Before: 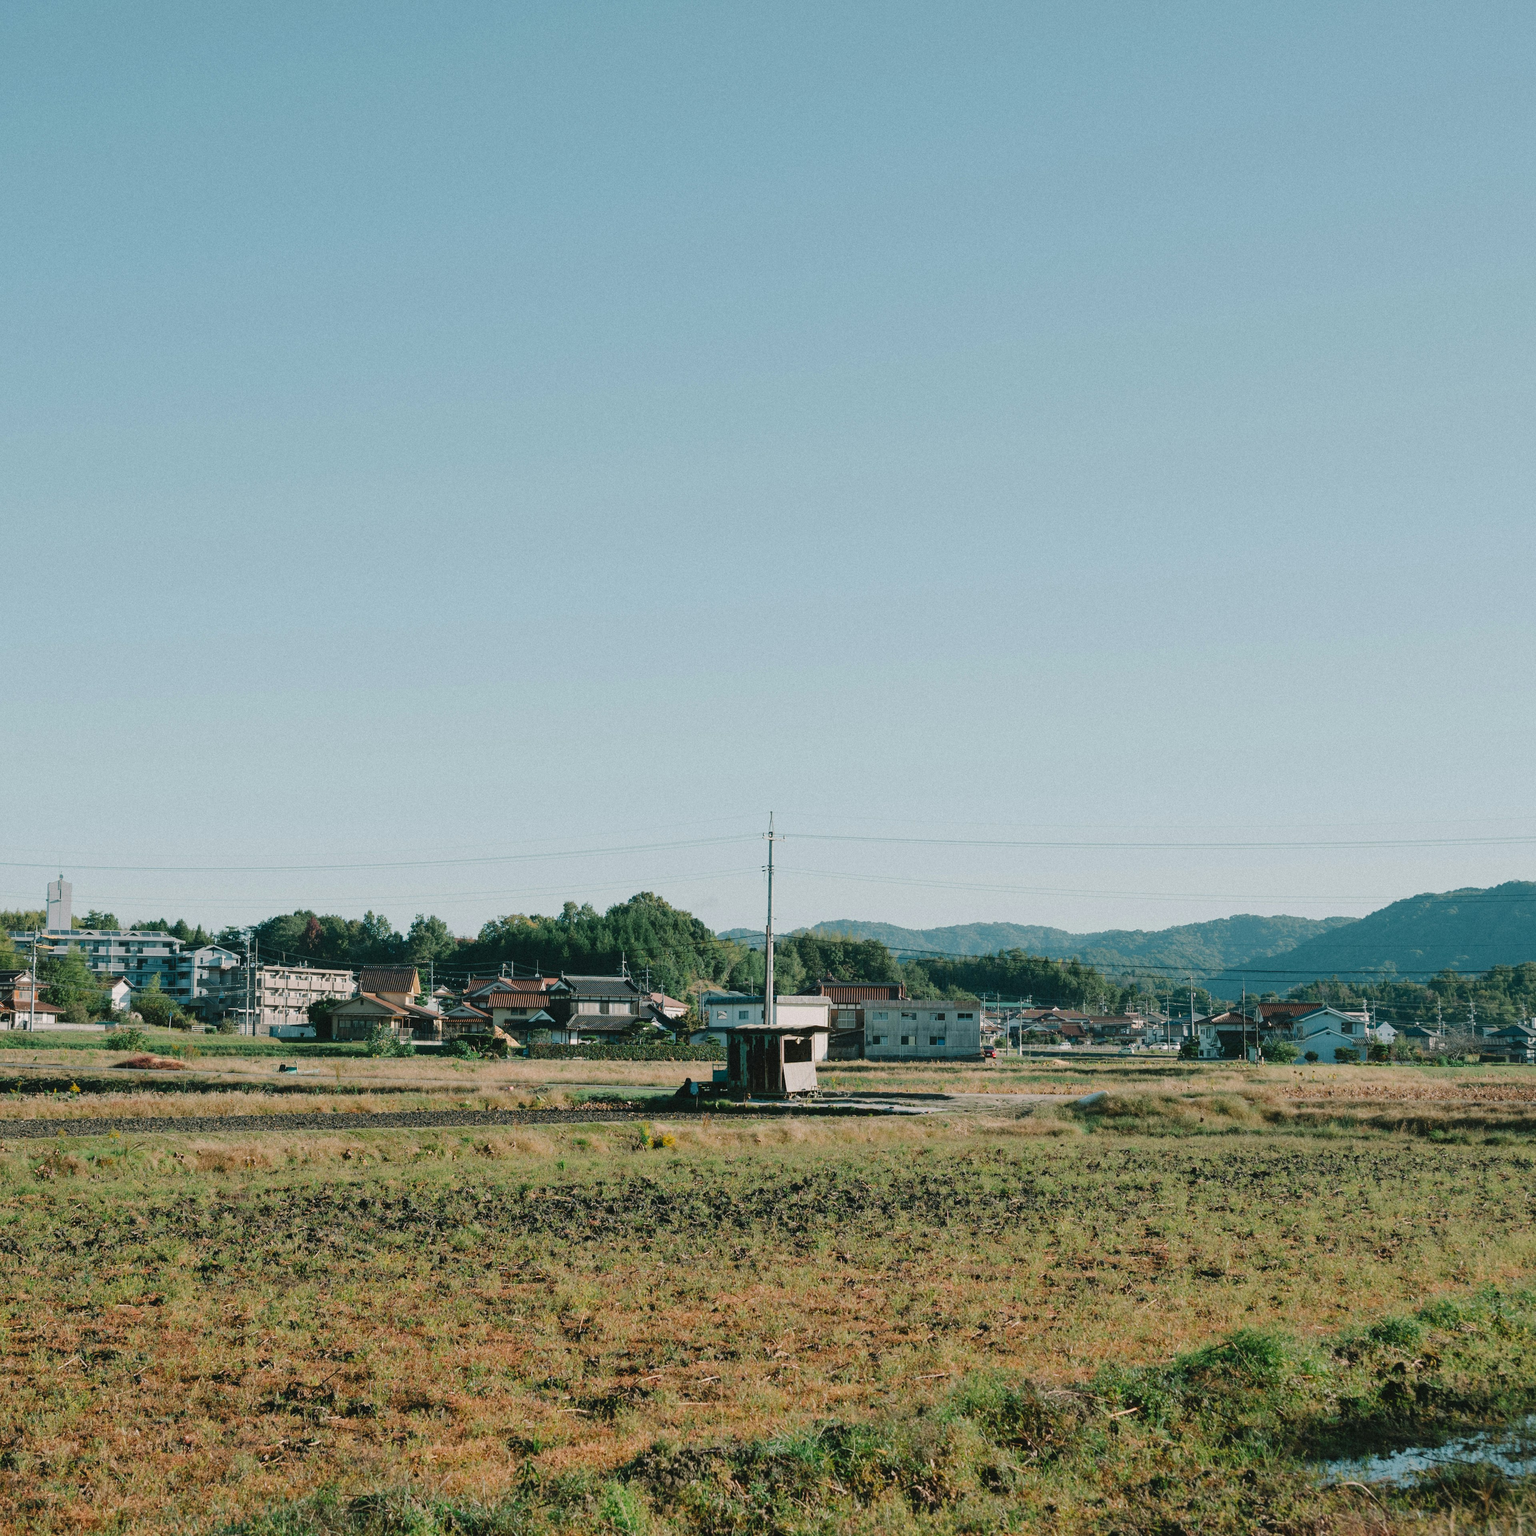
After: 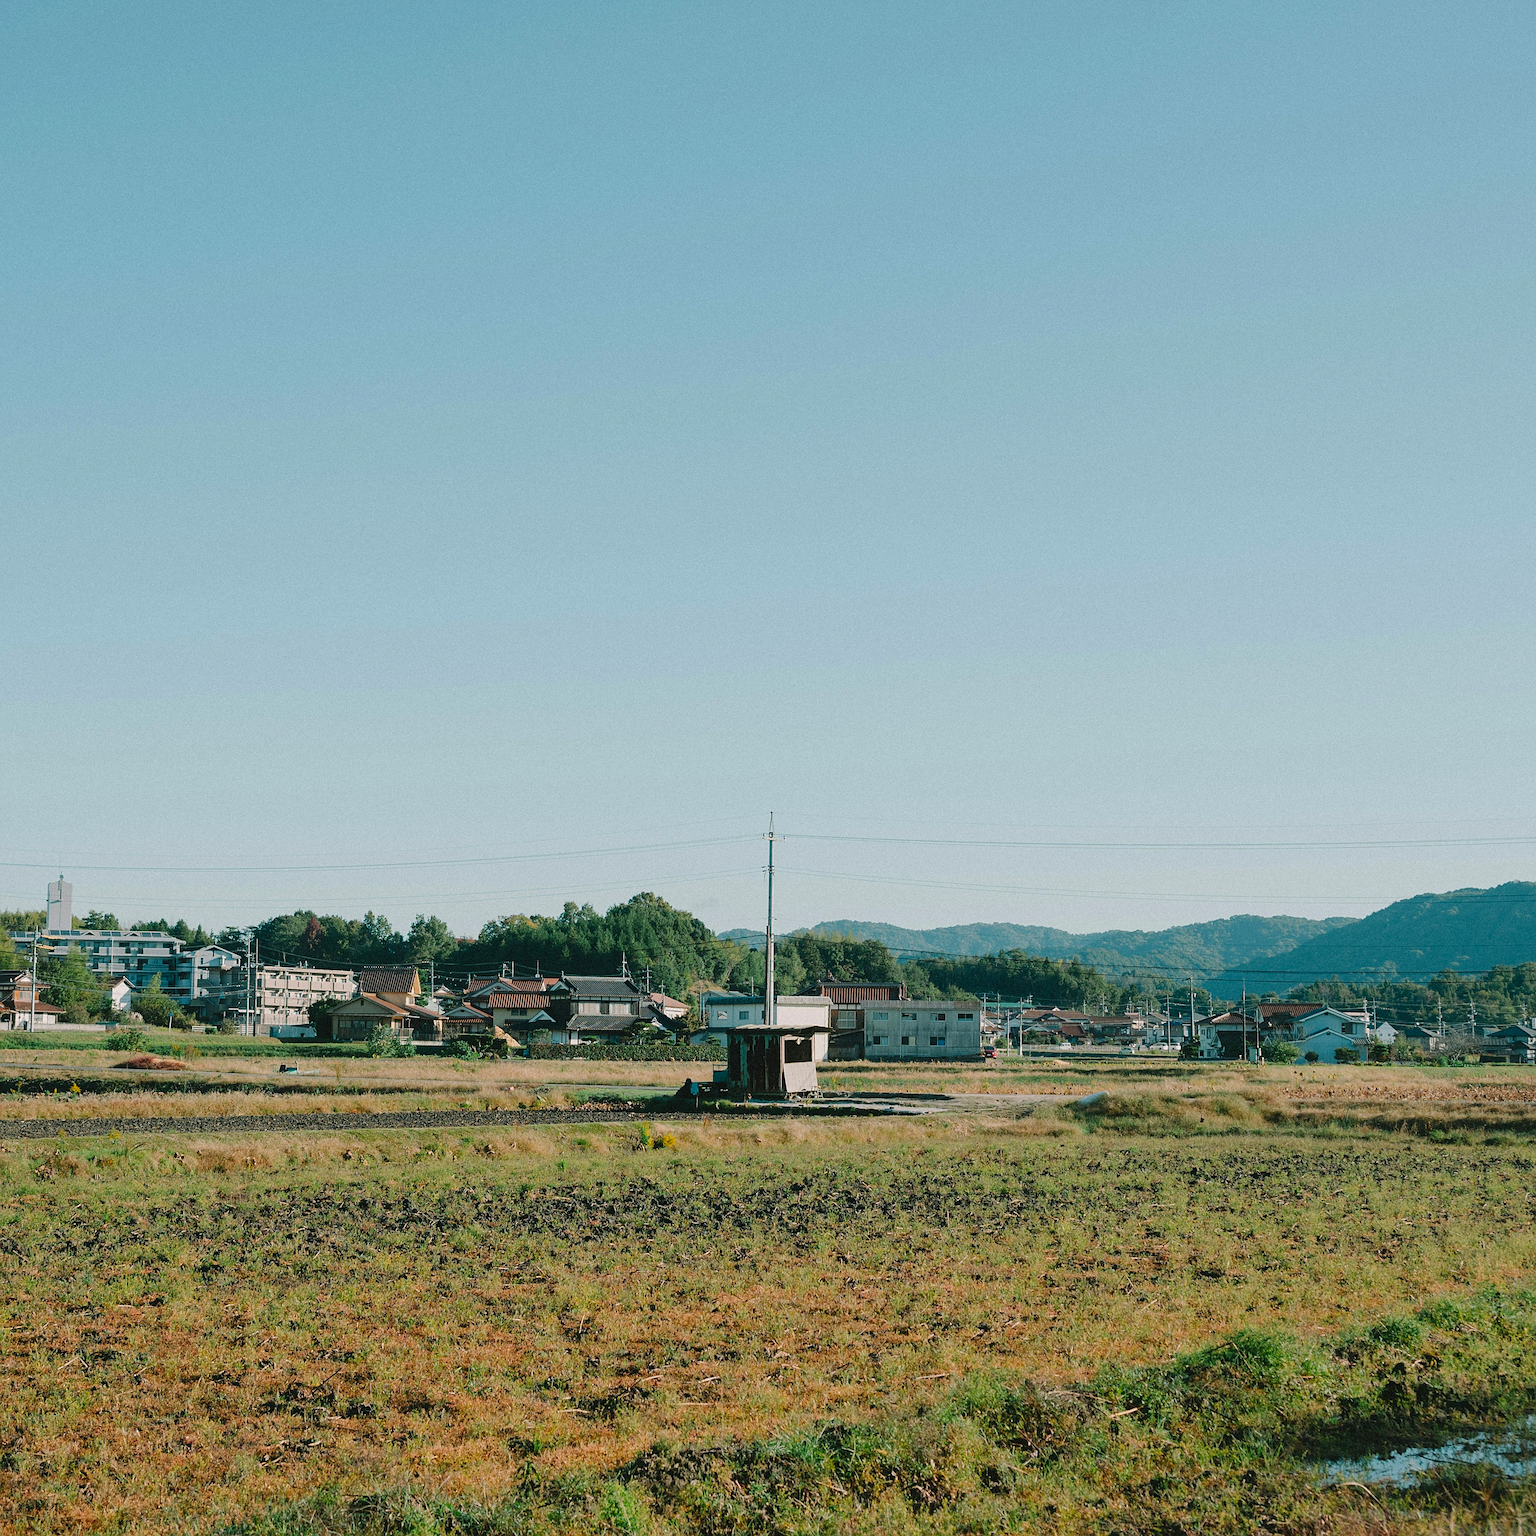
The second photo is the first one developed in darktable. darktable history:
color balance rgb: power › hue 171.76°, linear chroma grading › global chroma 15.65%, perceptual saturation grading › global saturation 0.816%
sharpen: on, module defaults
